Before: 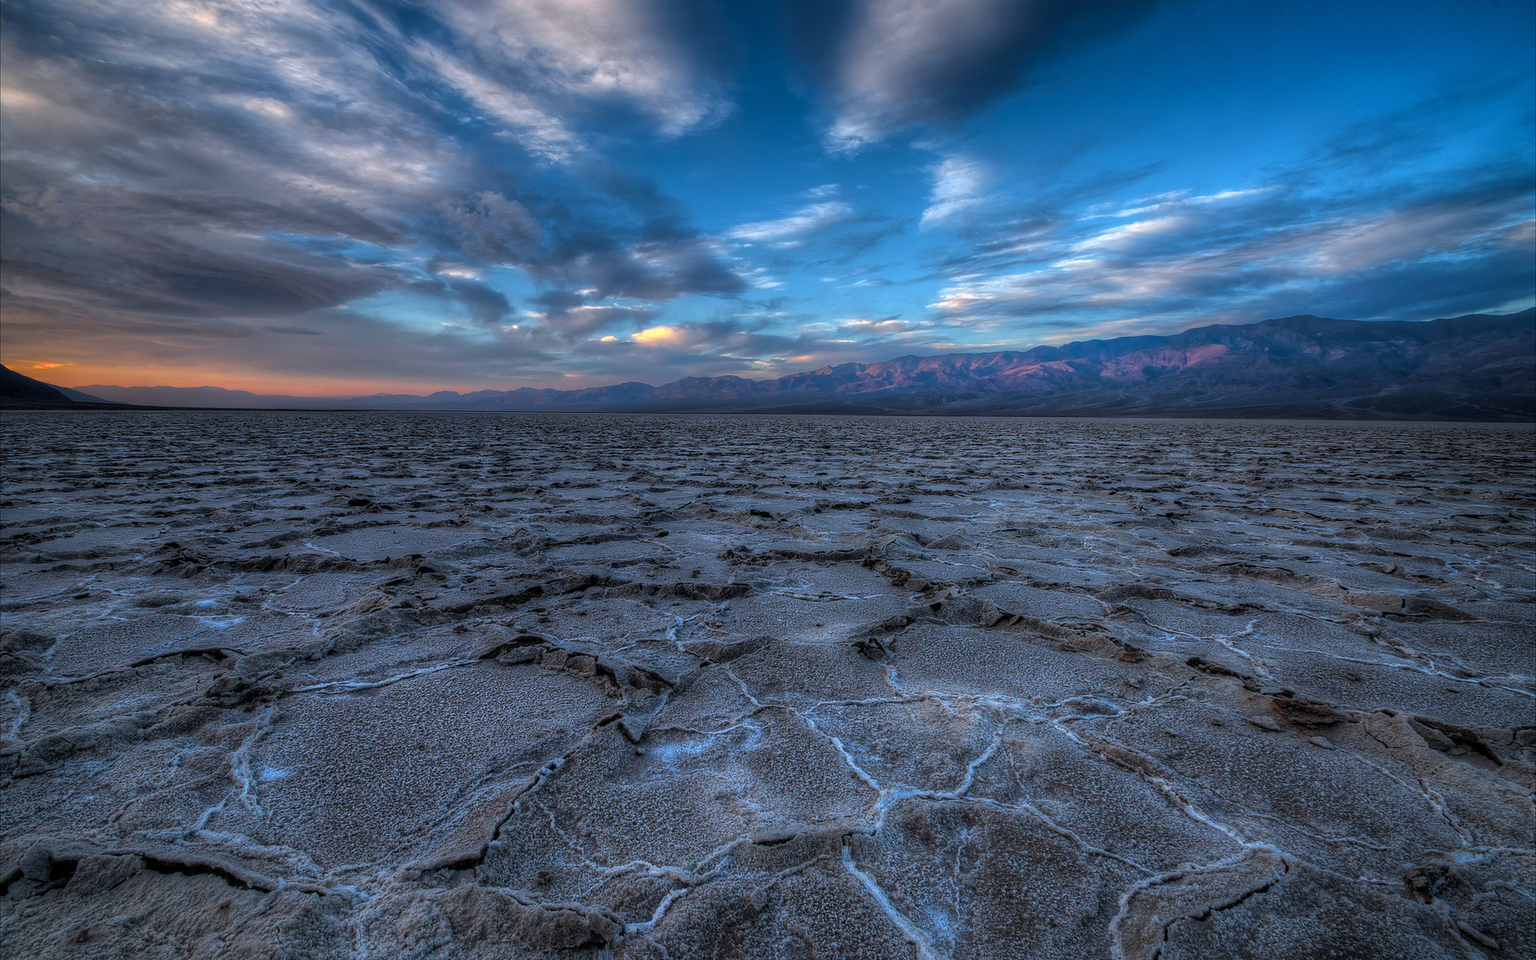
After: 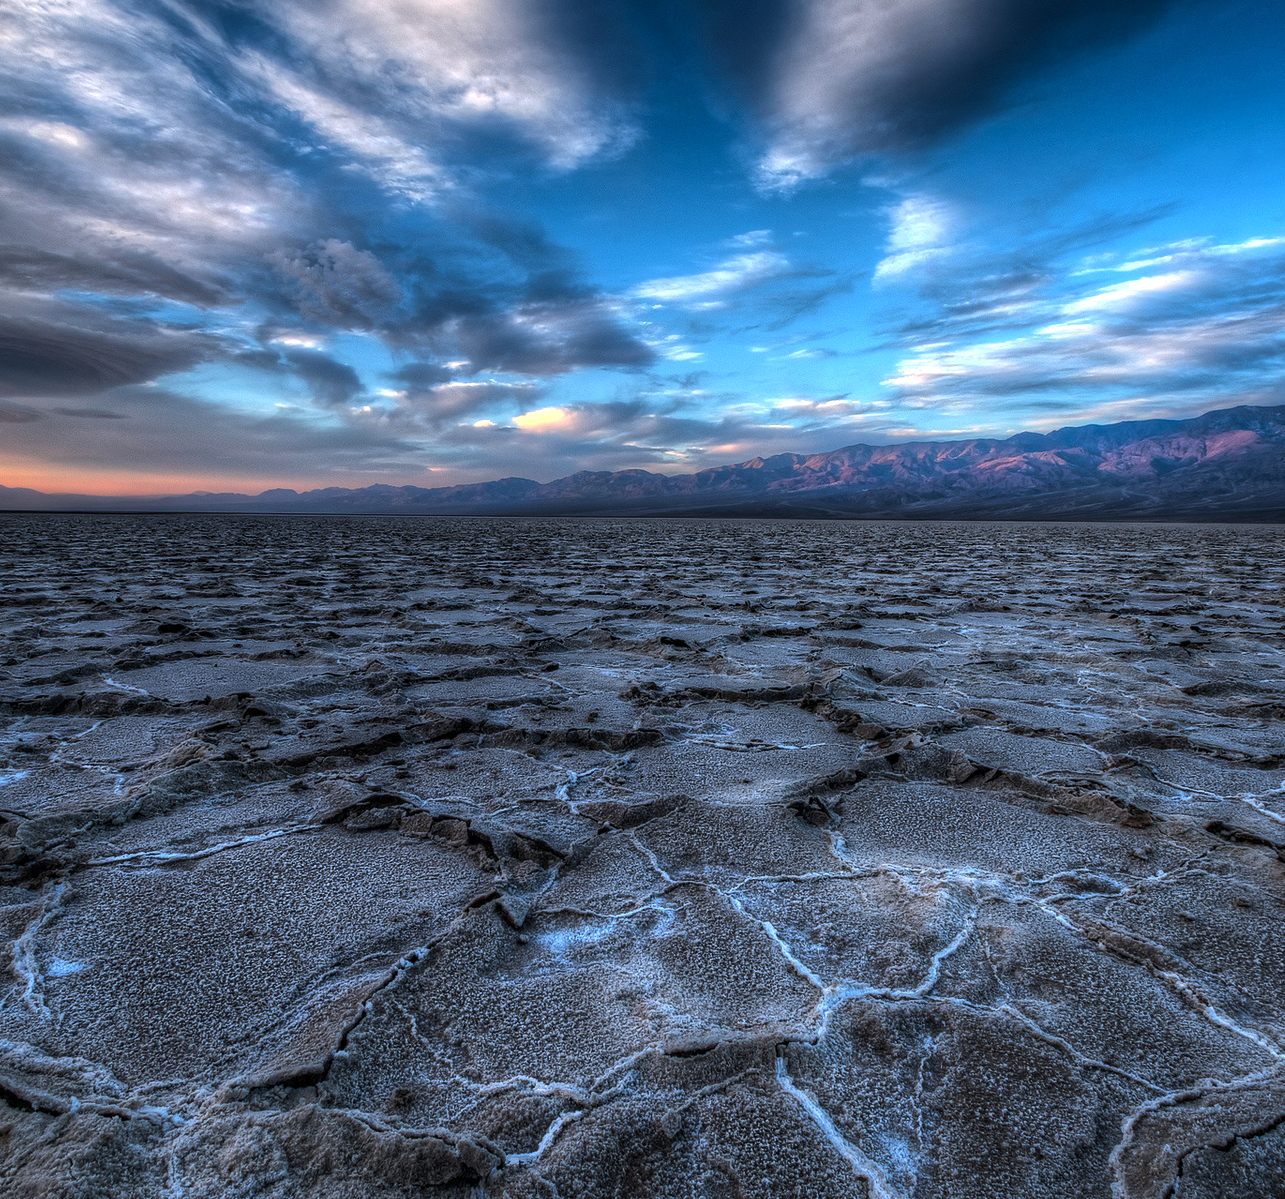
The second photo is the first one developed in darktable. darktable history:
crop and rotate: left 14.45%, right 18.599%
tone equalizer: -8 EV -0.771 EV, -7 EV -0.703 EV, -6 EV -0.602 EV, -5 EV -0.406 EV, -3 EV 0.389 EV, -2 EV 0.6 EV, -1 EV 0.695 EV, +0 EV 0.757 EV, edges refinement/feathering 500, mask exposure compensation -1.57 EV, preserve details no
